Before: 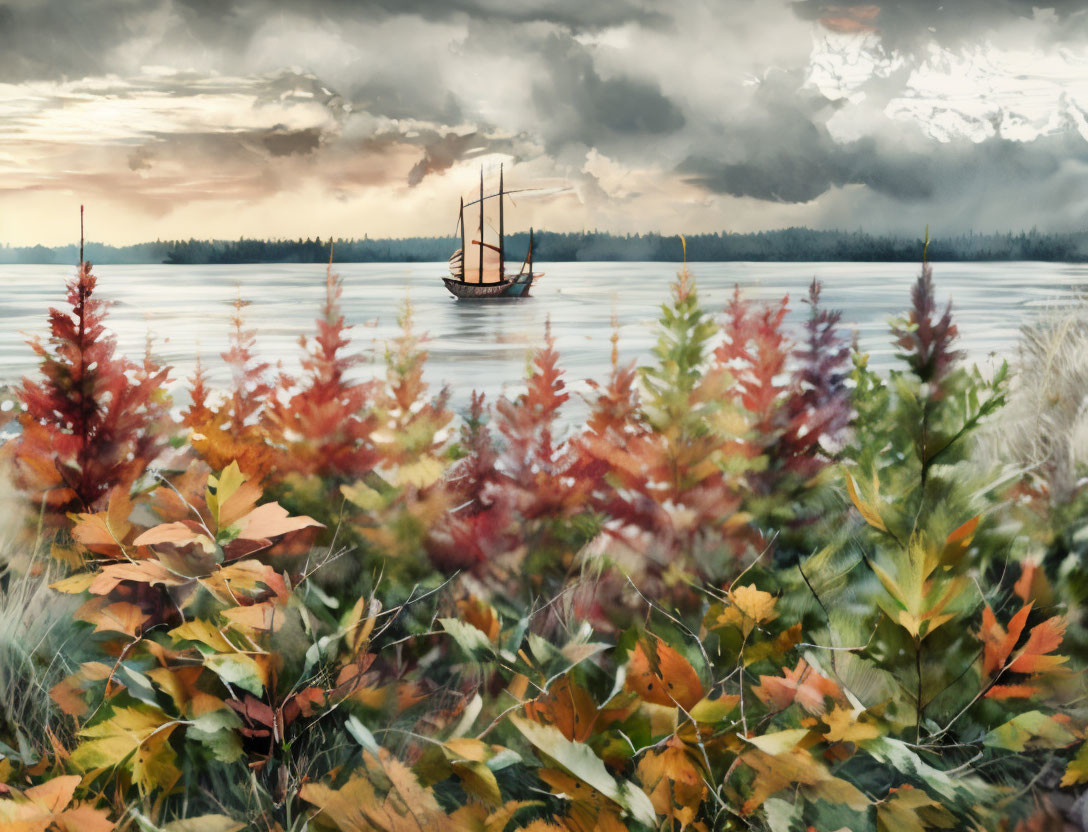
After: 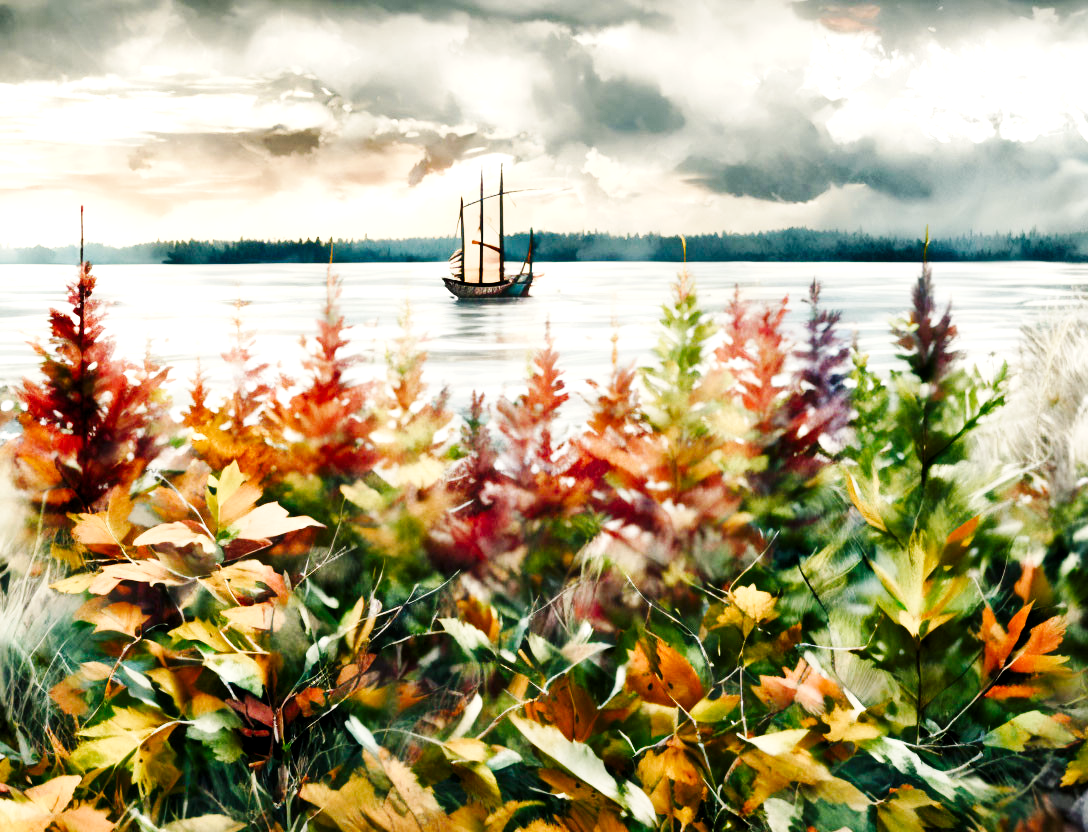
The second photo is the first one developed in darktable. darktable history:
color balance rgb: shadows lift › chroma 2.79%, shadows lift › hue 190.66°, power › hue 171.85°, highlights gain › chroma 2.16%, highlights gain › hue 75.26°, global offset › luminance -0.51%, perceptual saturation grading › highlights -33.8%, perceptual saturation grading › mid-tones 14.98%, perceptual saturation grading › shadows 48.43%, perceptual brilliance grading › highlights 15.68%, perceptual brilliance grading › mid-tones 6.62%, perceptual brilliance grading › shadows -14.98%, global vibrance 11.32%, contrast 5.05%
base curve: curves: ch0 [(0, 0) (0.032, 0.025) (0.121, 0.166) (0.206, 0.329) (0.605, 0.79) (1, 1)], preserve colors none
